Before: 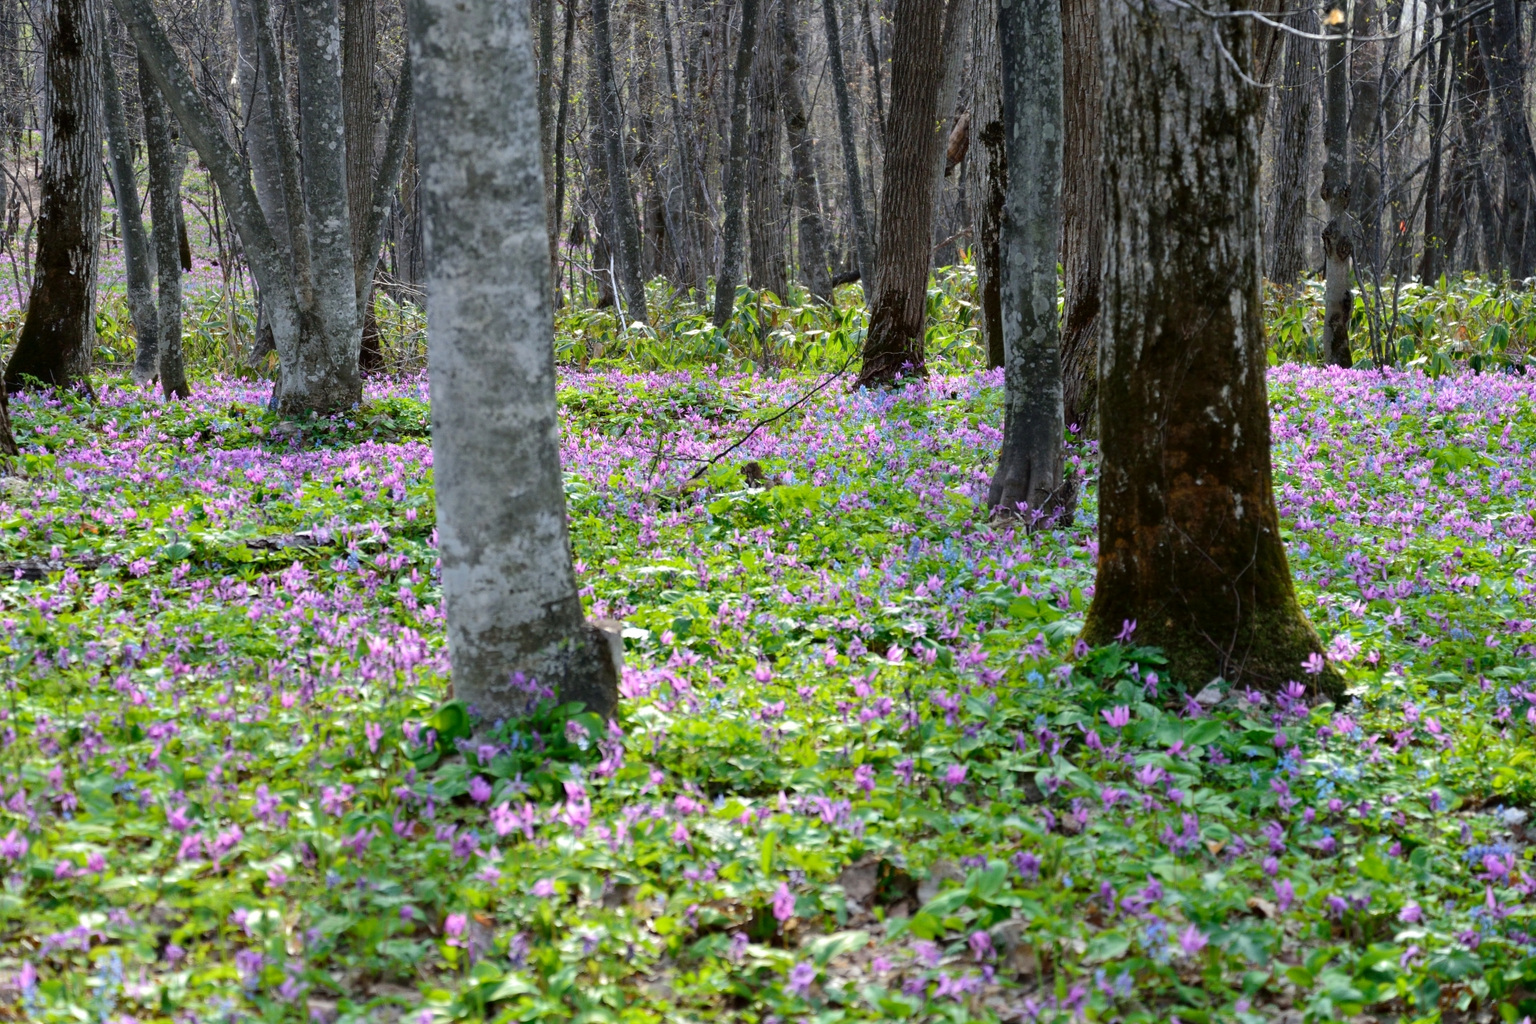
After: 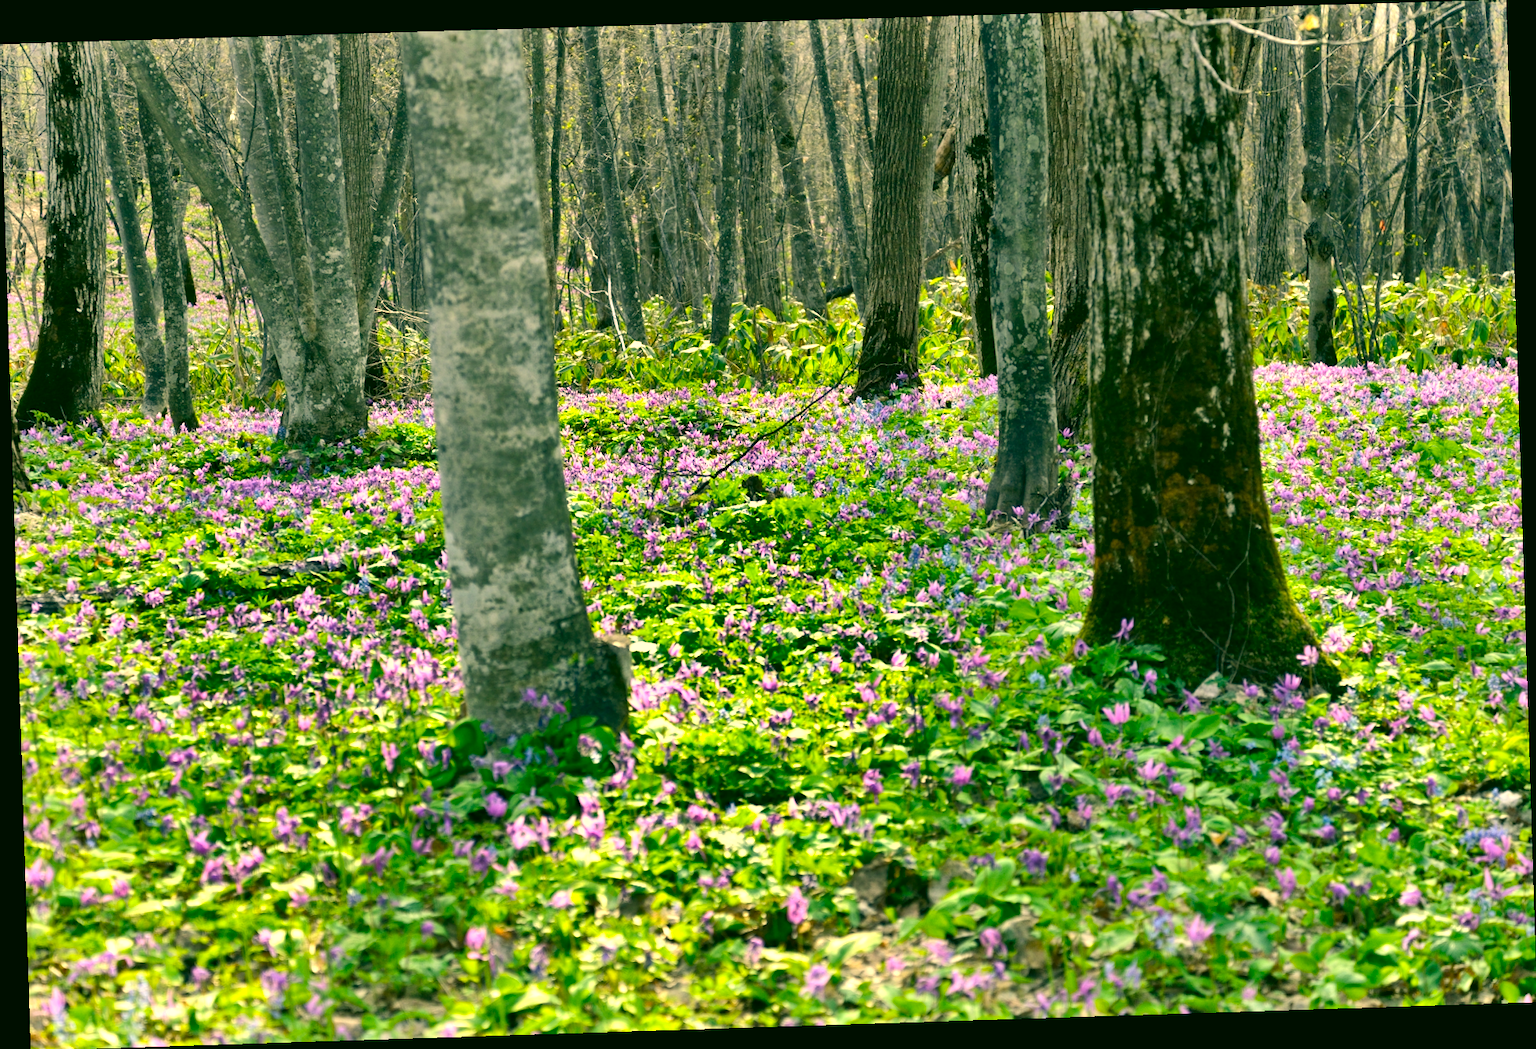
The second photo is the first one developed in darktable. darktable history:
exposure: exposure 0.95 EV, compensate highlight preservation false
rotate and perspective: rotation -1.77°, lens shift (horizontal) 0.004, automatic cropping off
color correction: highlights a* 5.62, highlights b* 33.57, shadows a* -25.86, shadows b* 4.02
contrast brightness saturation: saturation -0.05
shadows and highlights: shadows 80.73, white point adjustment -9.07, highlights -61.46, soften with gaussian
